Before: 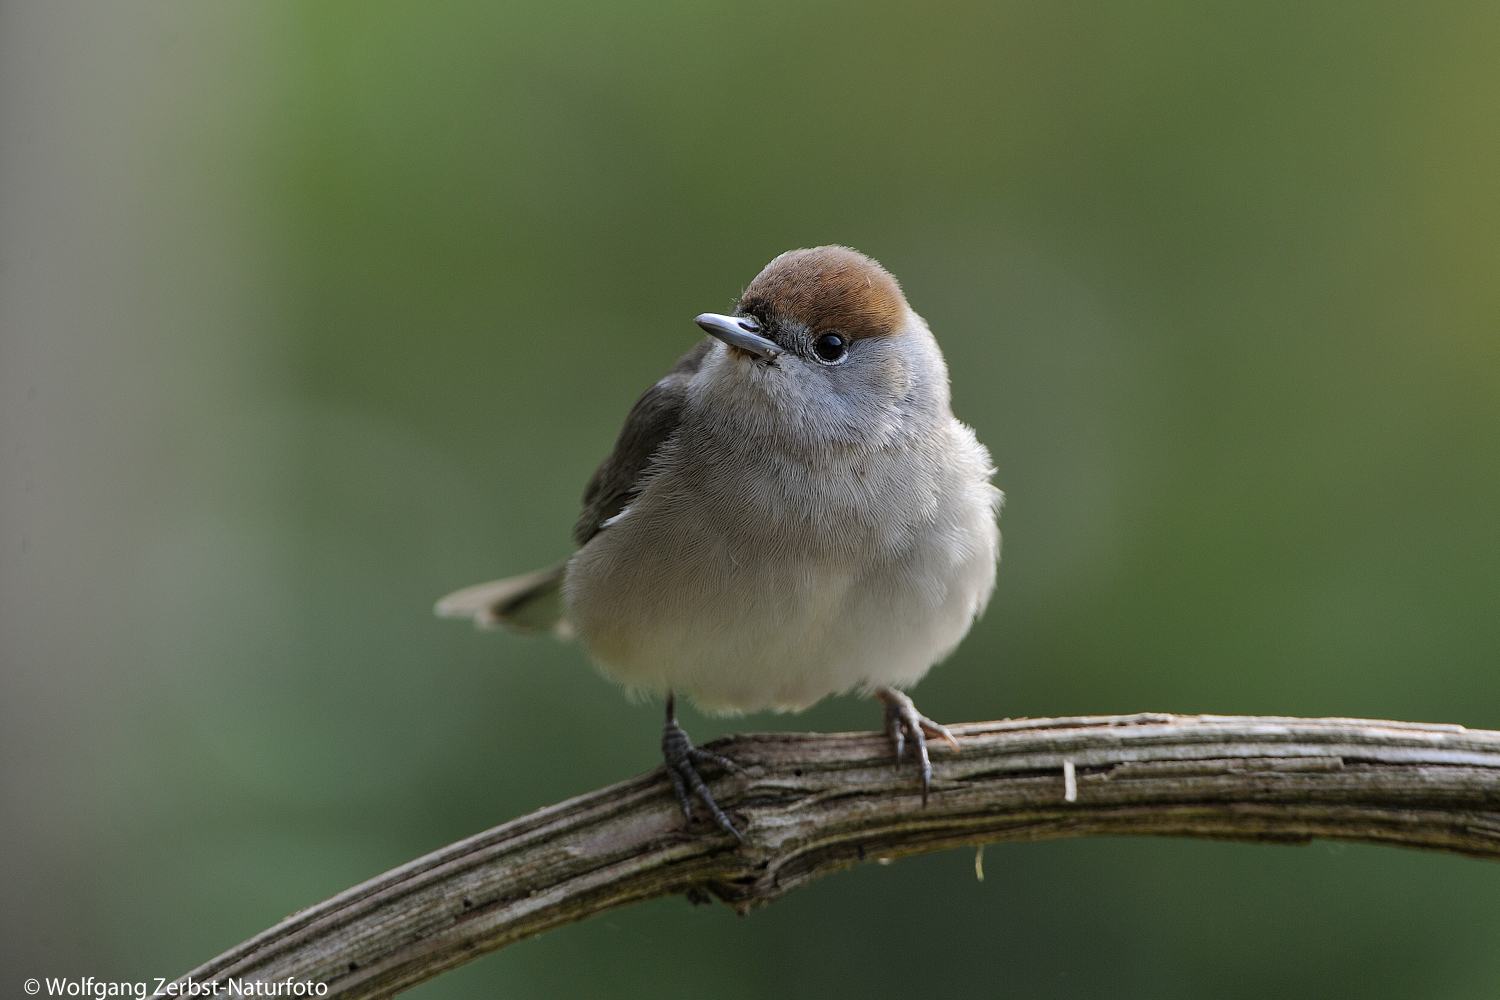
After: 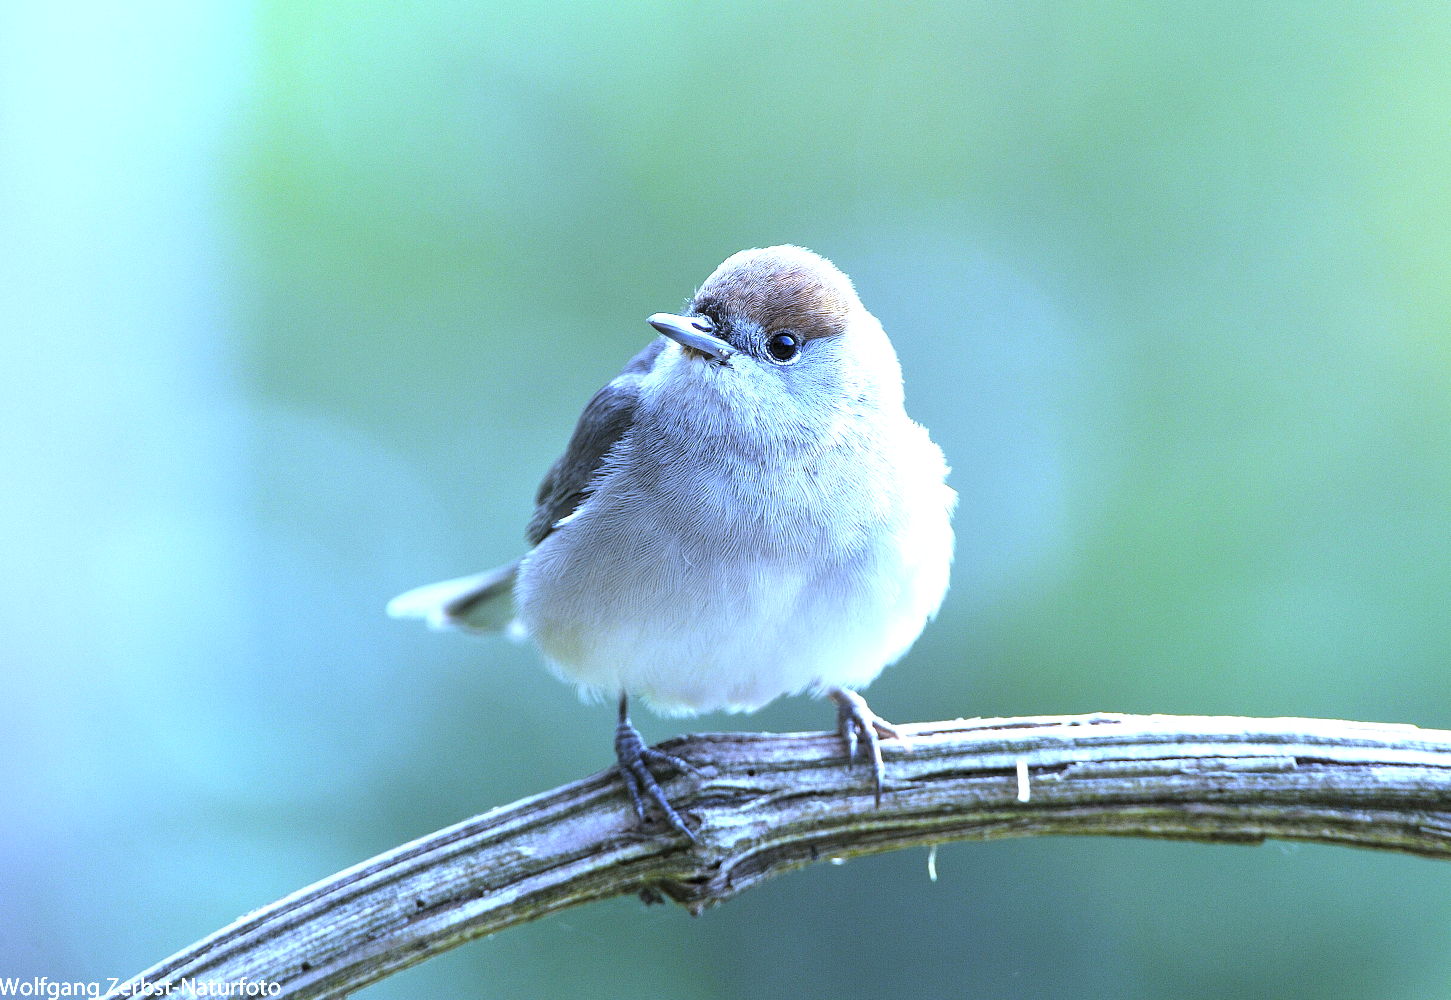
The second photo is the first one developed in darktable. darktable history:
crop and rotate: left 3.238%
exposure: black level correction 0, exposure 1.45 EV, compensate exposure bias true, compensate highlight preservation false
white balance: red 0.766, blue 1.537
